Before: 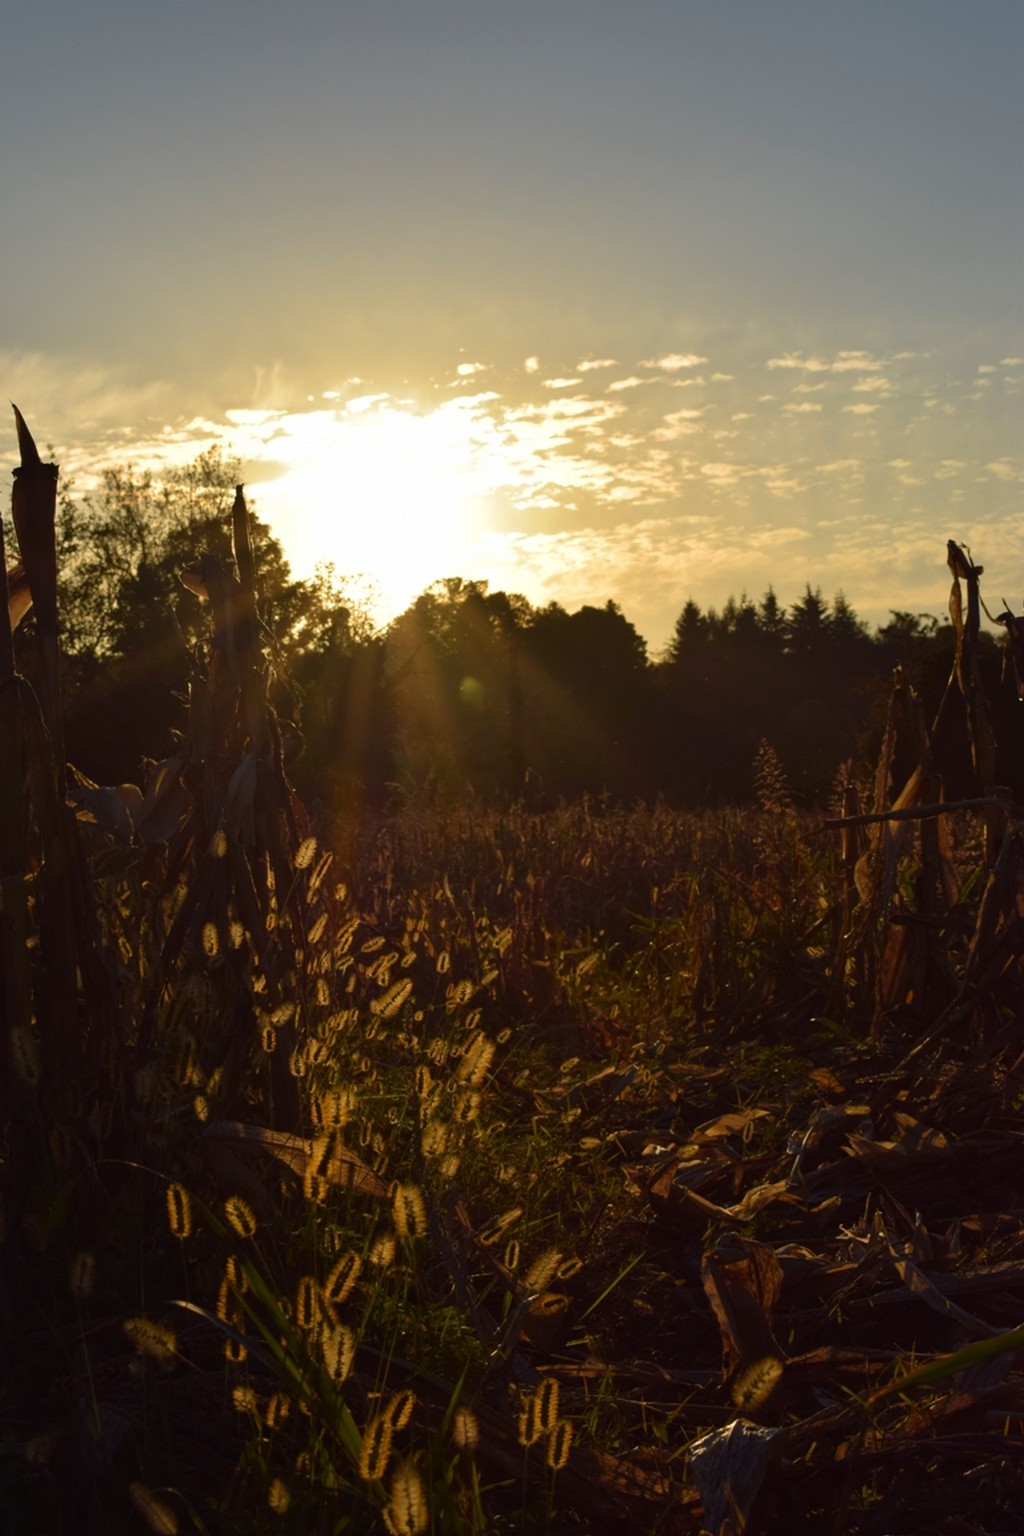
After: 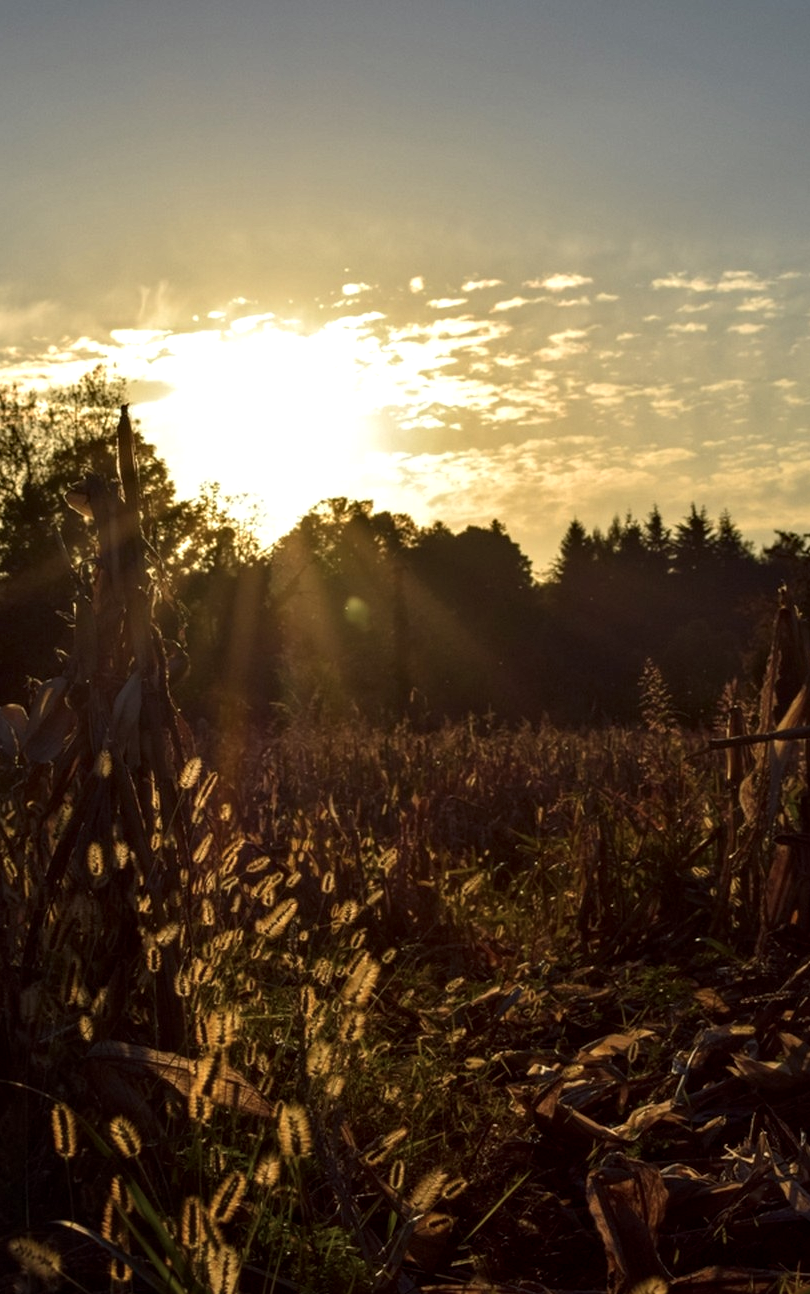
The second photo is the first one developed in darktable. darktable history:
local contrast: detail 160%
crop: left 11.267%, top 5.27%, right 9.577%, bottom 10.455%
